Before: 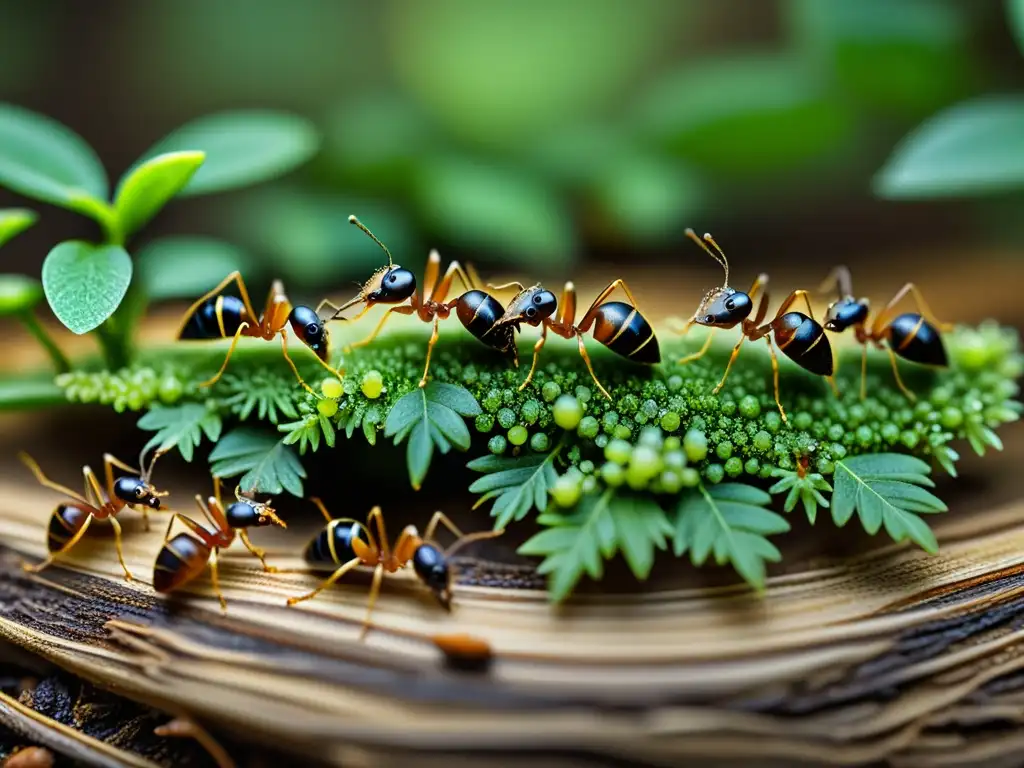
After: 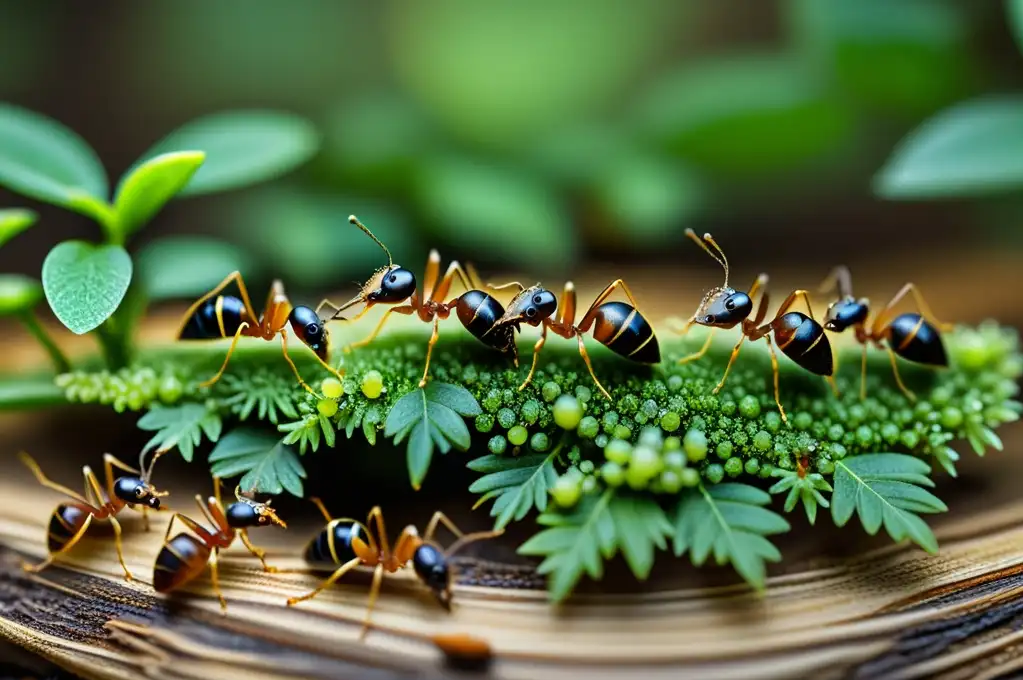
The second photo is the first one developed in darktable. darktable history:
crop and rotate: top 0%, bottom 11.349%
